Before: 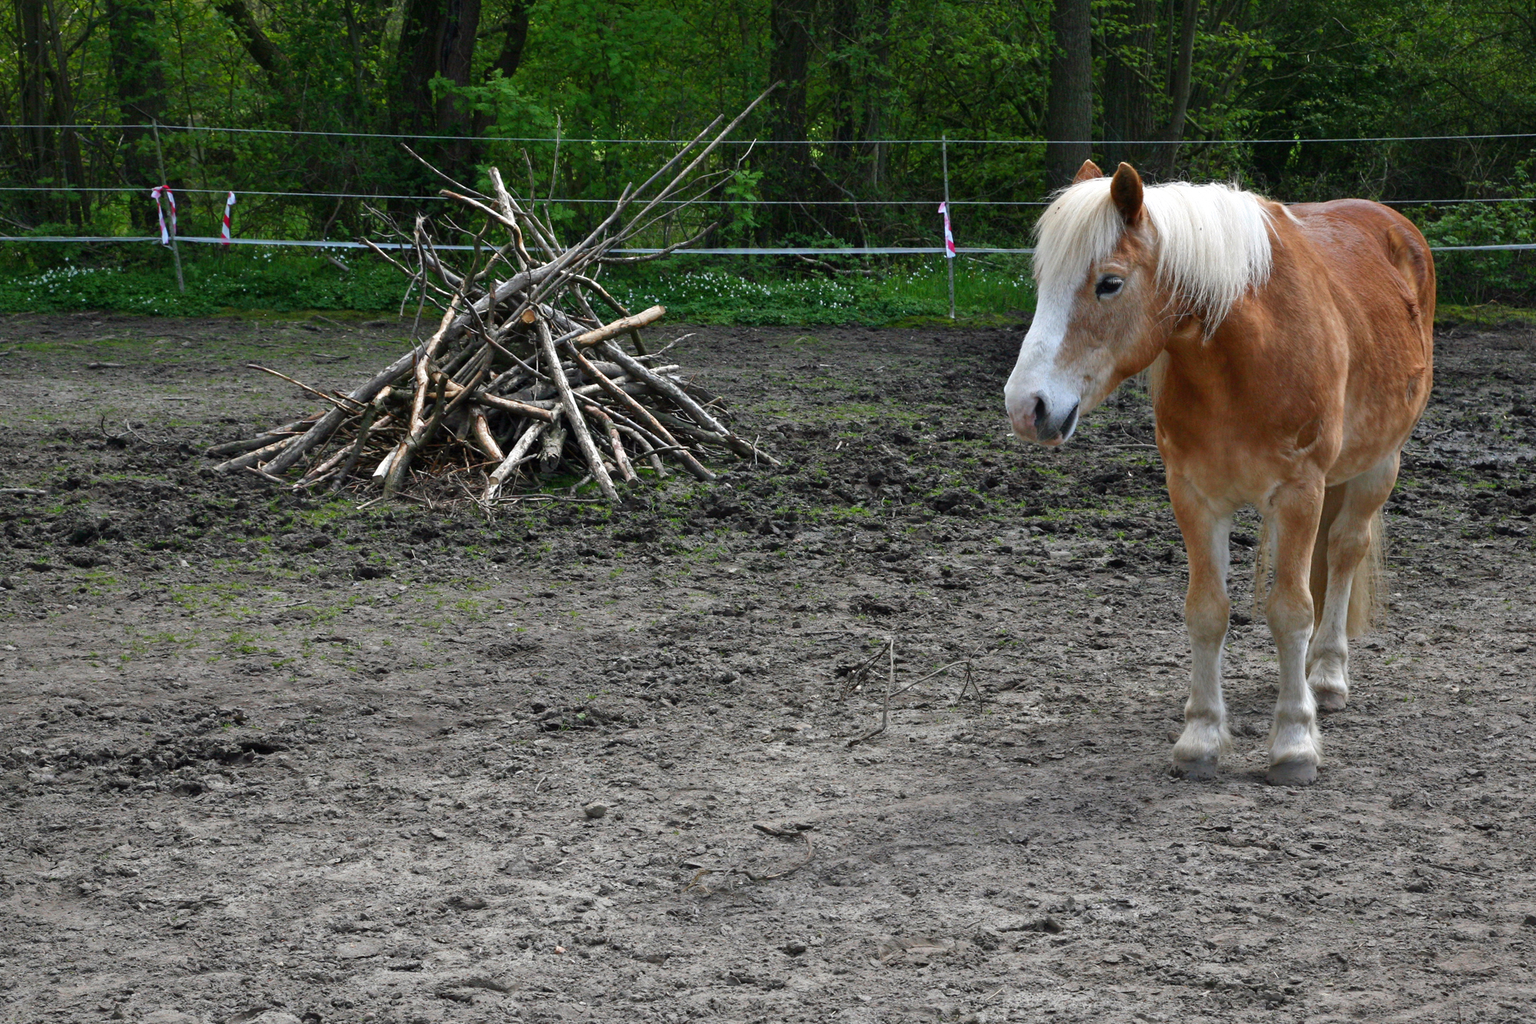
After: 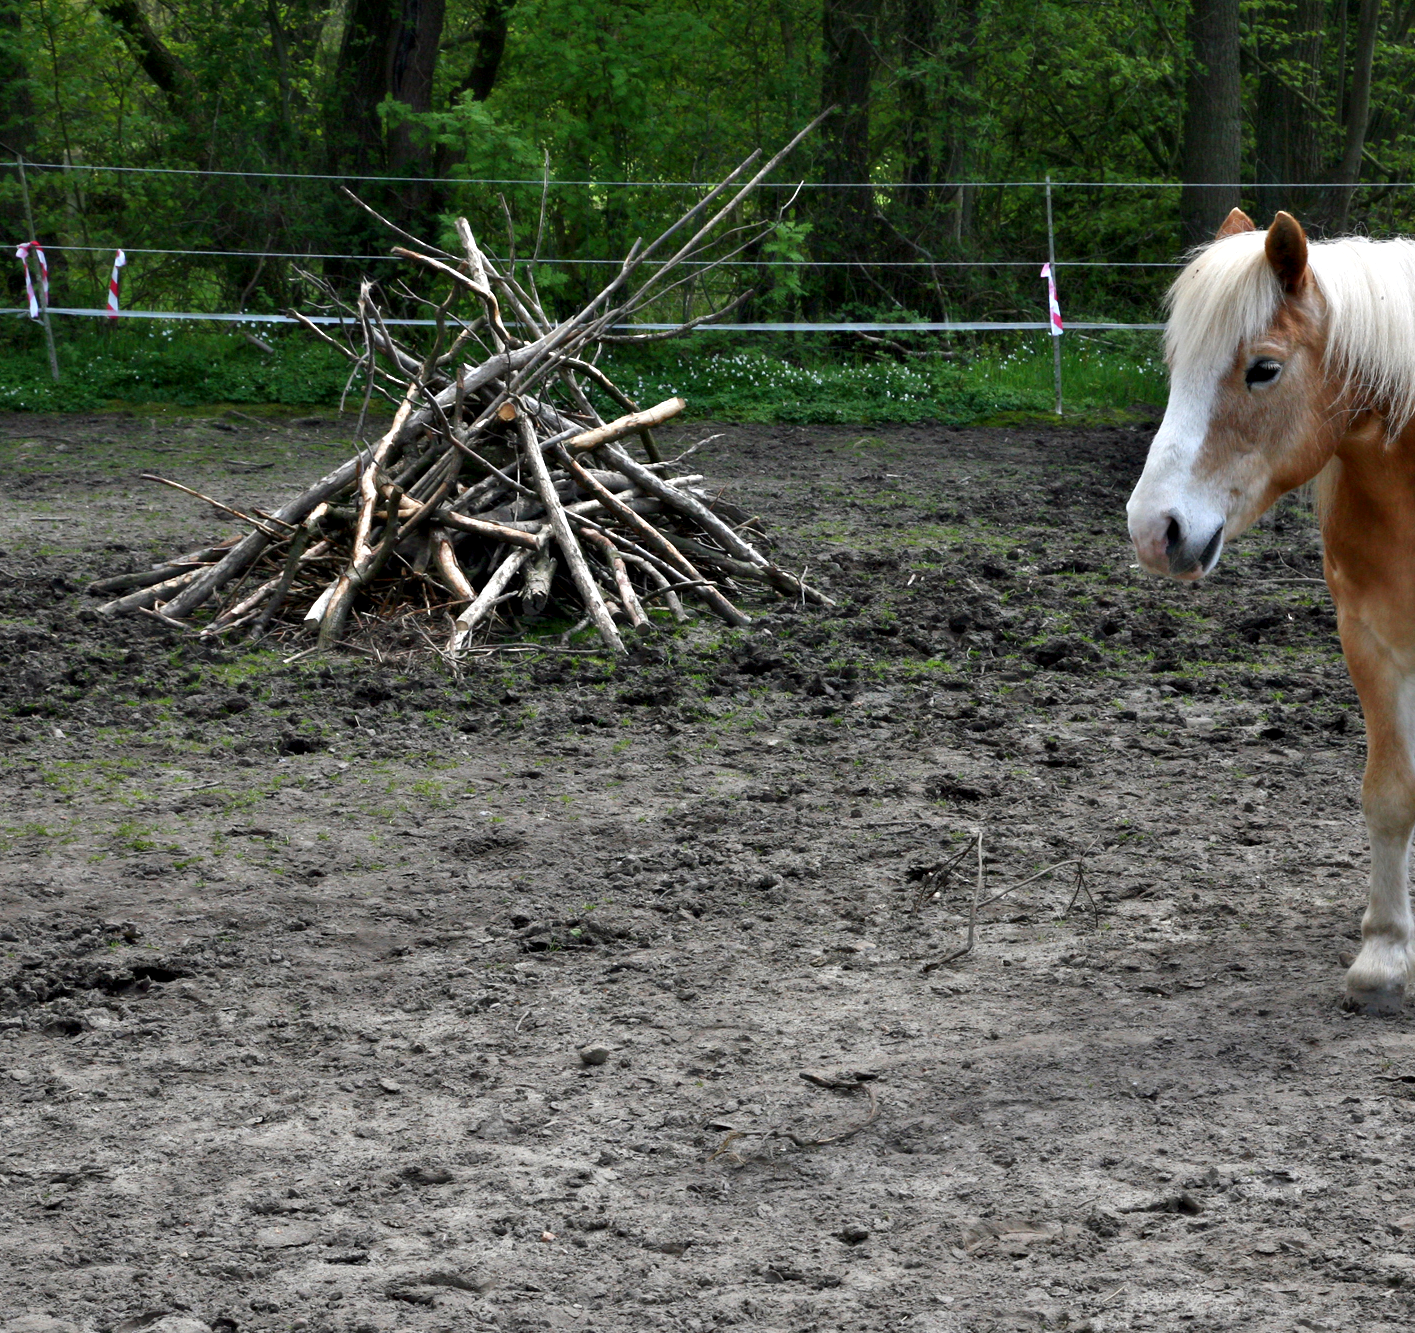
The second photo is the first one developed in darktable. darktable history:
crop and rotate: left 9.061%, right 20.142%
contrast equalizer: y [[0.514, 0.573, 0.581, 0.508, 0.5, 0.5], [0.5 ×6], [0.5 ×6], [0 ×6], [0 ×6]]
